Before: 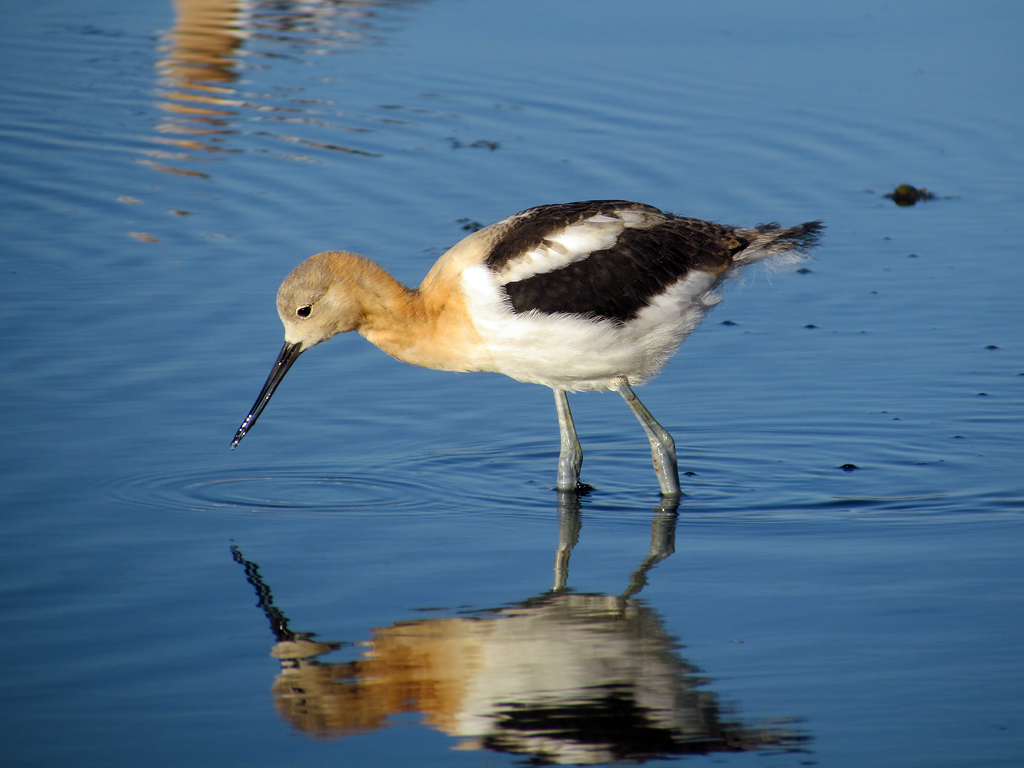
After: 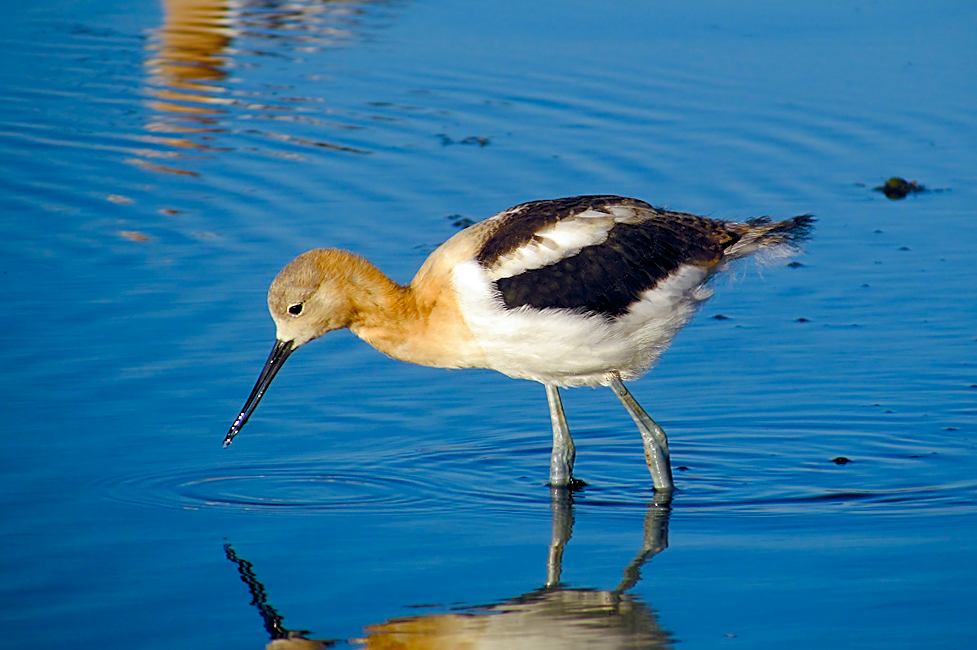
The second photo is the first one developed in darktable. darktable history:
sharpen: on, module defaults
color balance rgb: power › hue 206.06°, global offset › chroma 0.094%, global offset › hue 253.96°, linear chroma grading › global chroma 14.795%, perceptual saturation grading › global saturation 0.979%, perceptual saturation grading › highlights -17.374%, perceptual saturation grading › mid-tones 33.385%, perceptual saturation grading › shadows 50.466%
crop and rotate: angle 0.465°, left 0.281%, right 3.231%, bottom 14.328%
